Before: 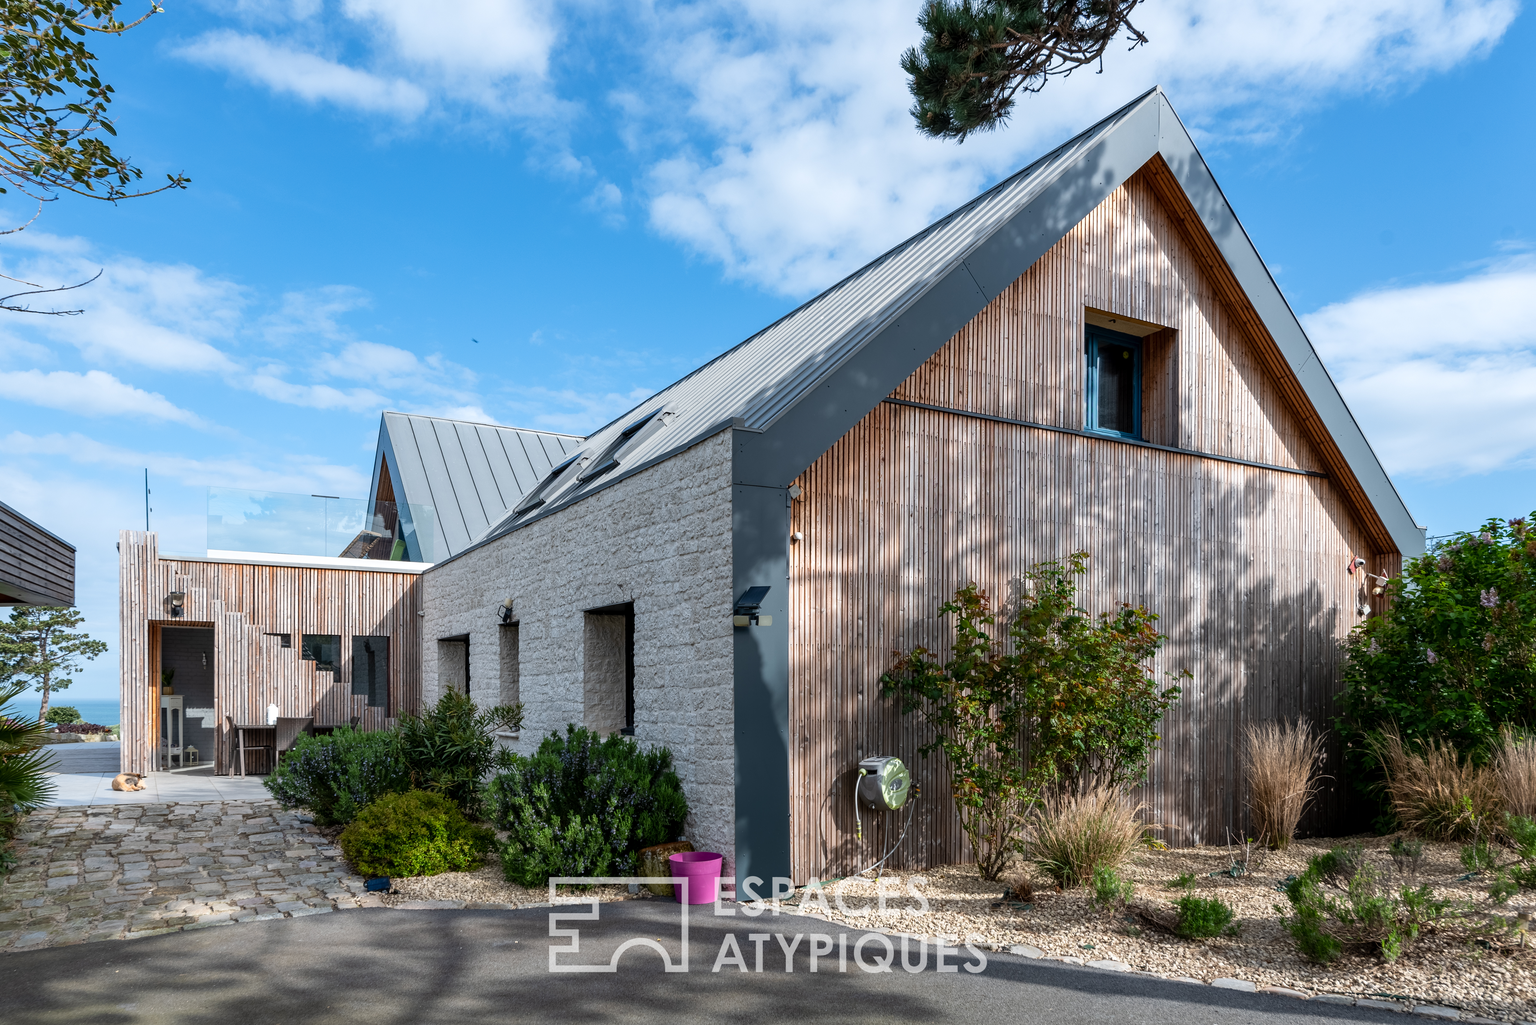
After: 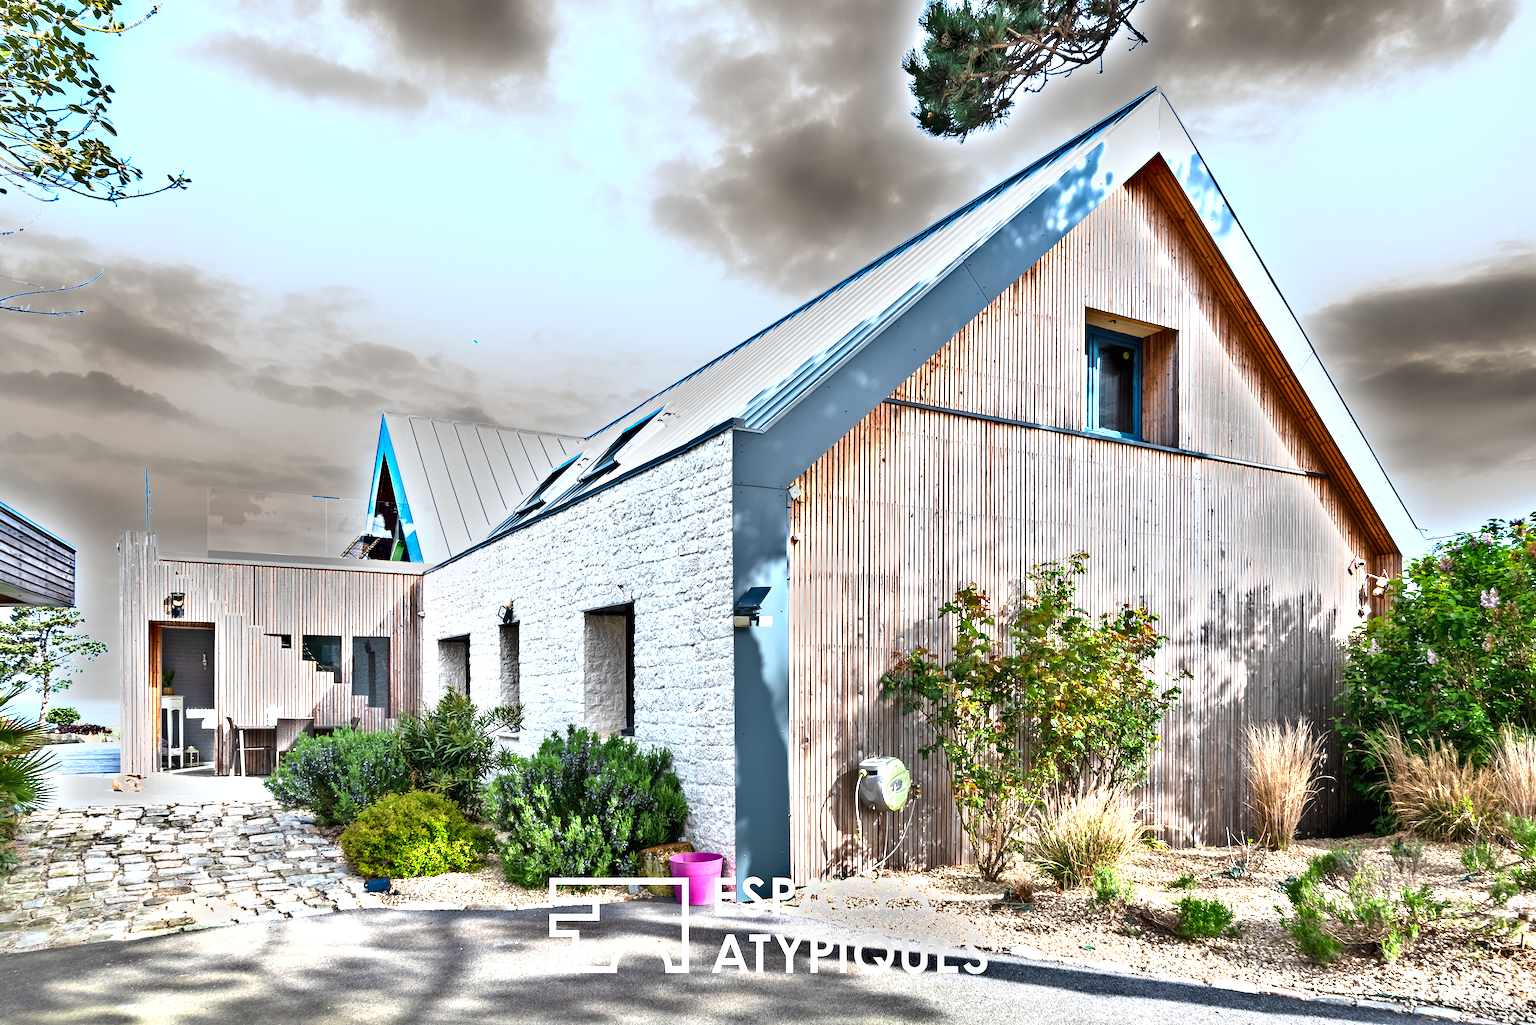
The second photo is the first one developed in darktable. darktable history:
shadows and highlights: soften with gaussian
exposure: black level correction 0, exposure 2 EV, compensate highlight preservation false
